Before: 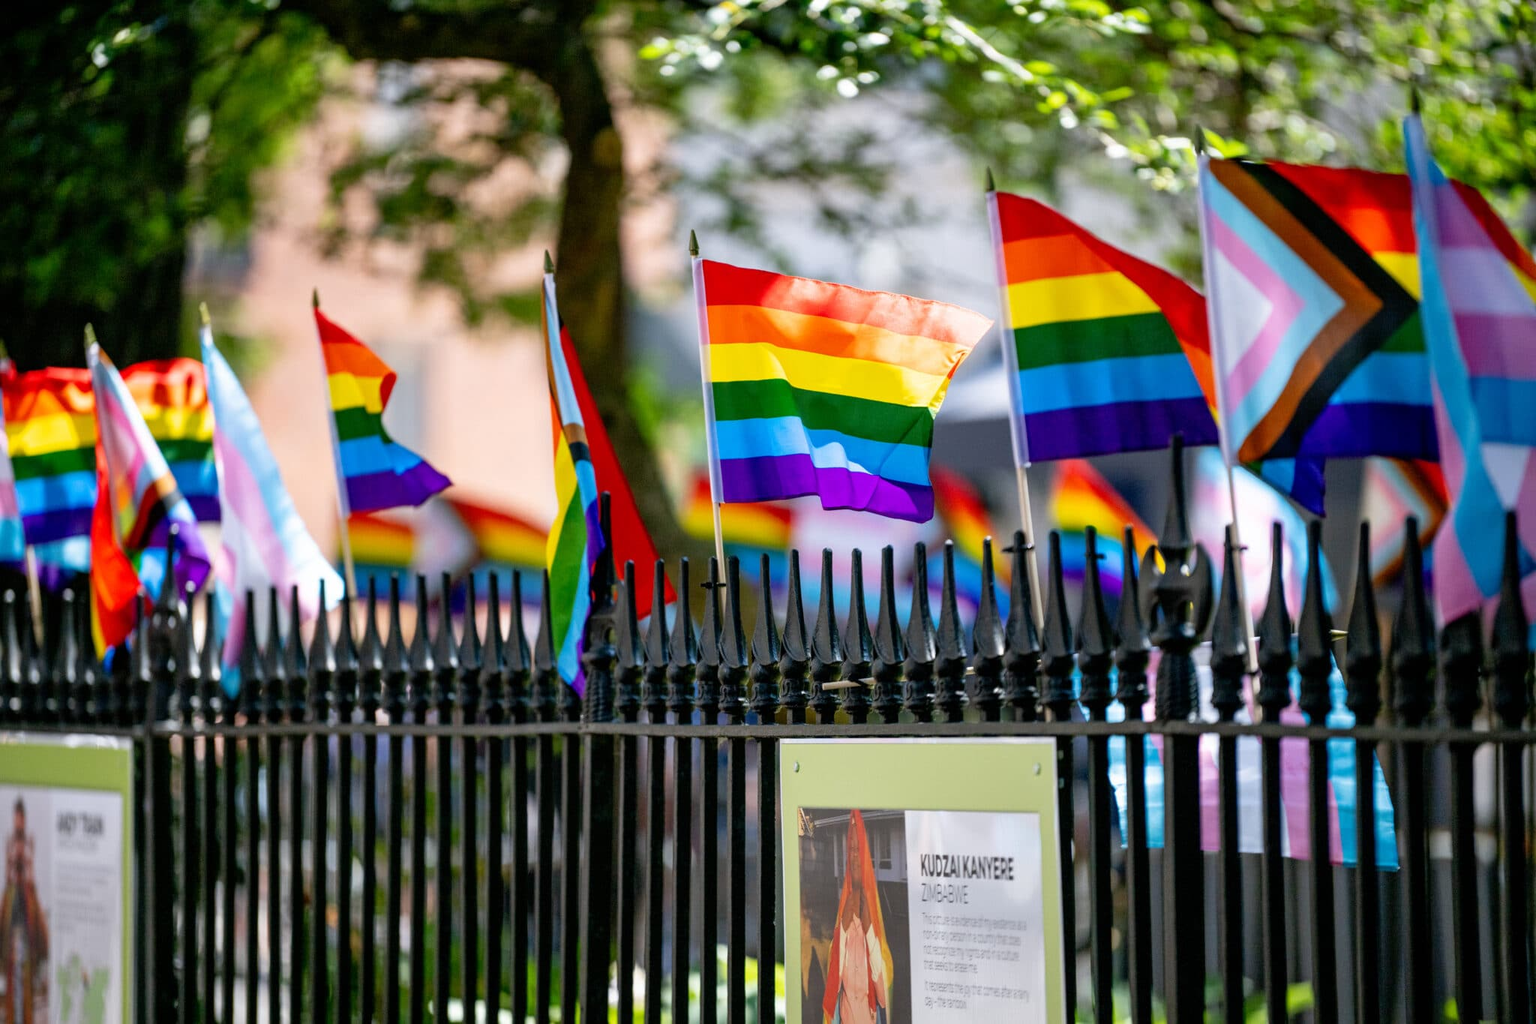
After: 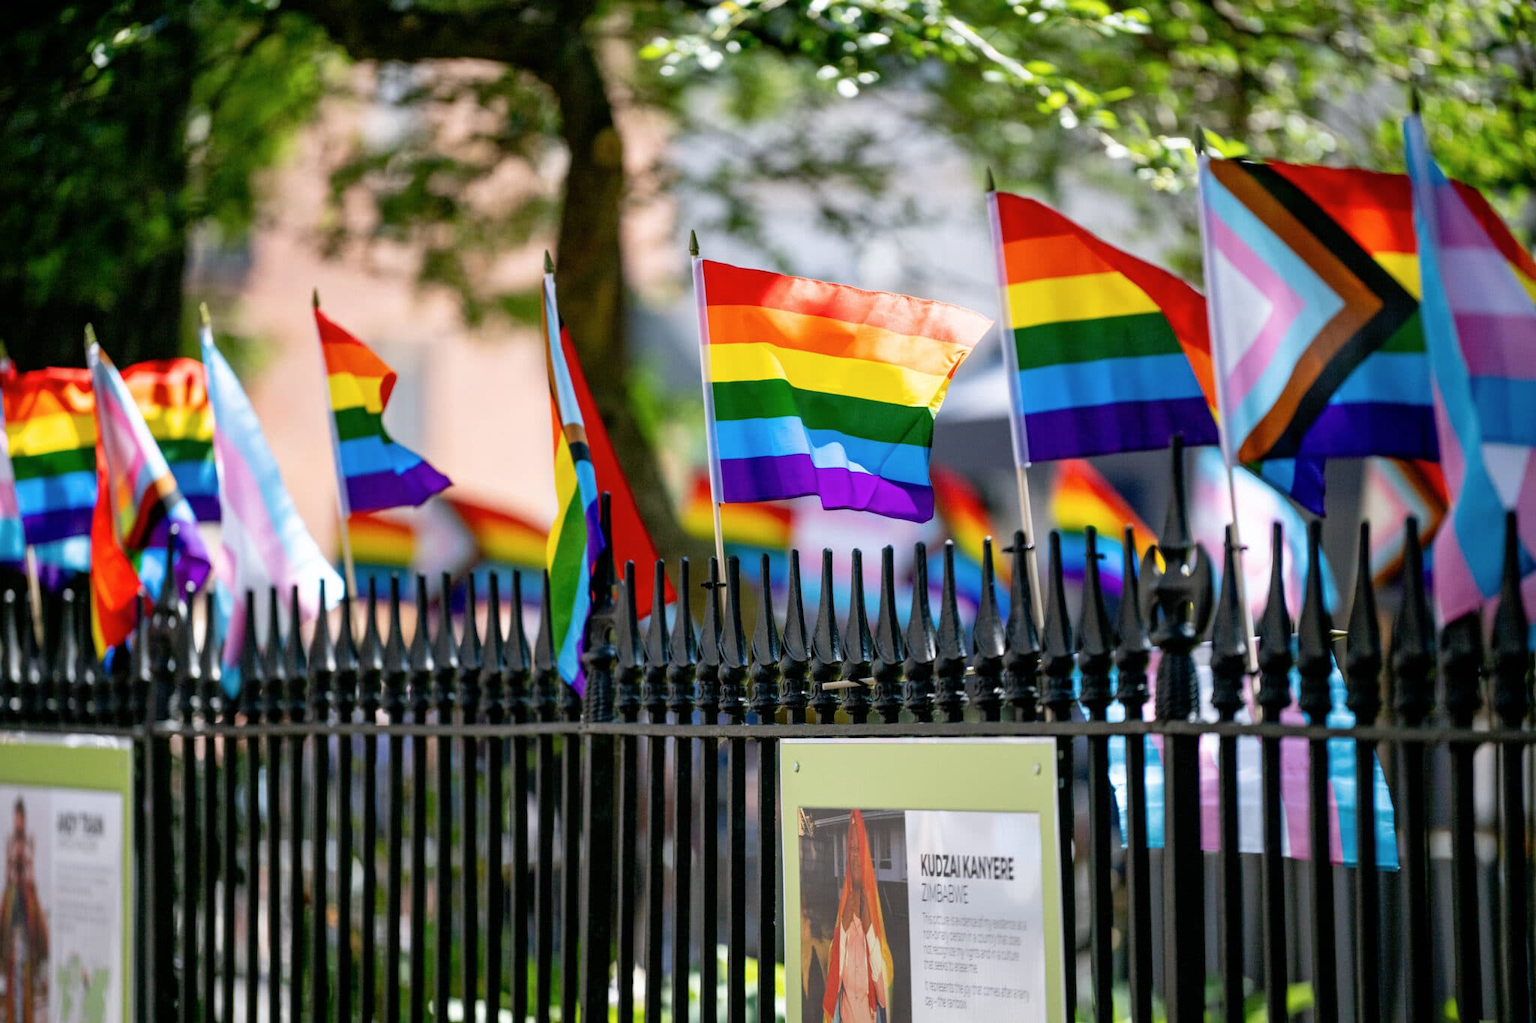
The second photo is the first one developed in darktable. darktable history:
contrast brightness saturation: saturation -0.038
